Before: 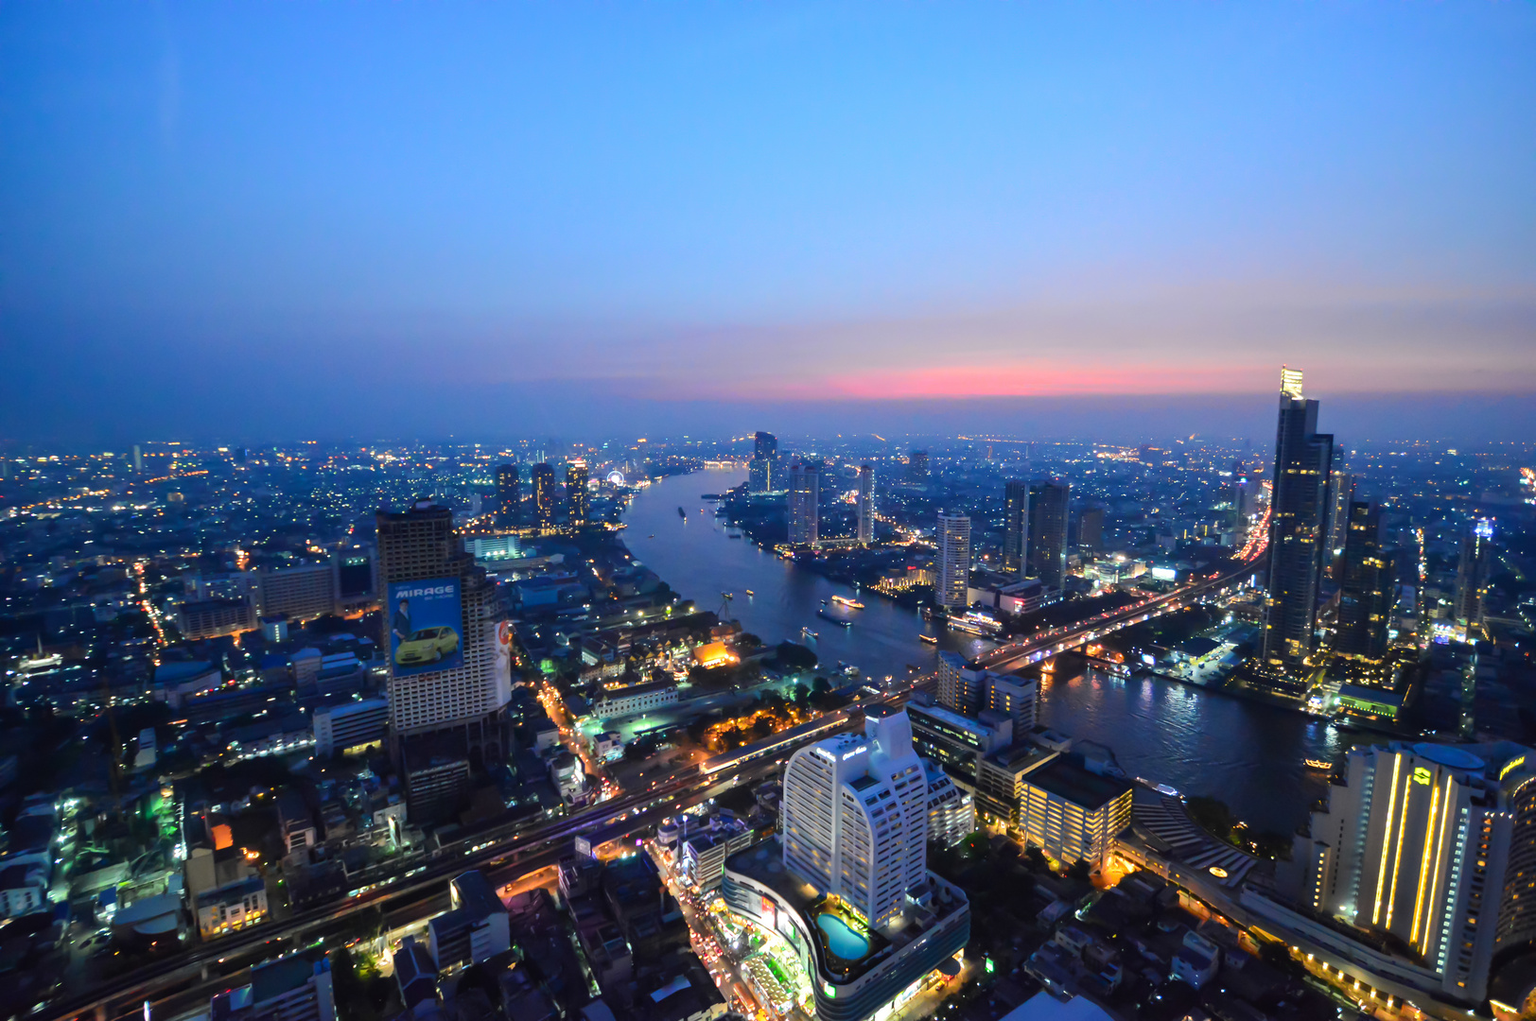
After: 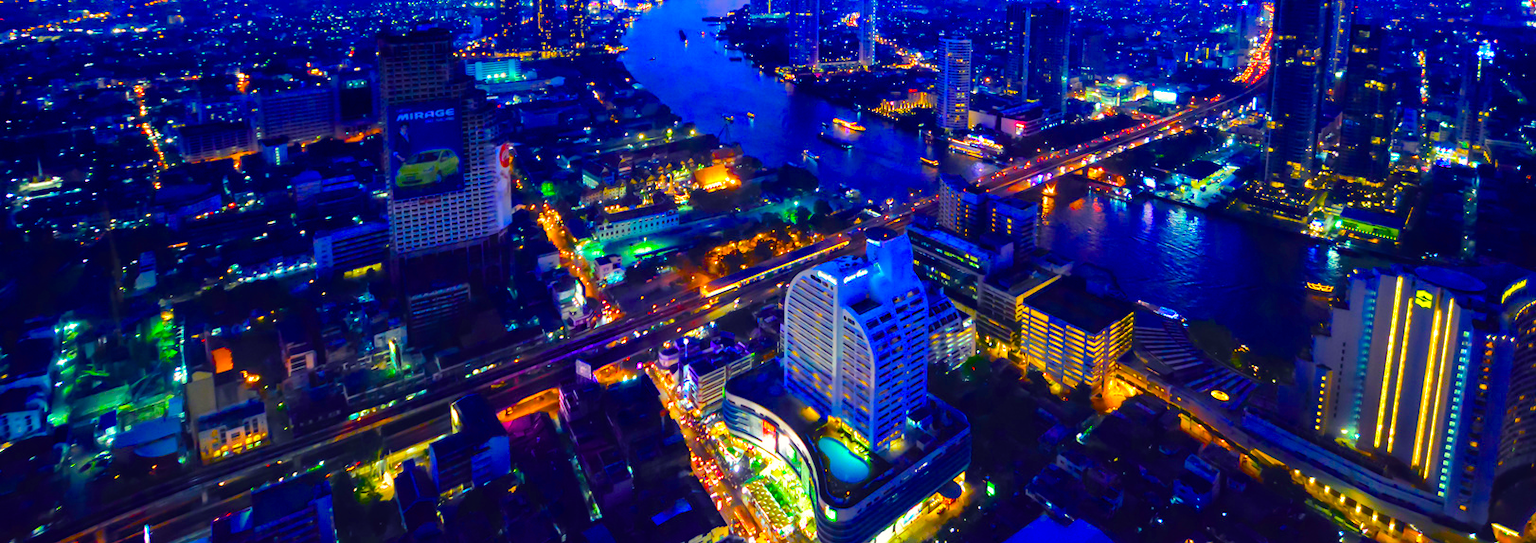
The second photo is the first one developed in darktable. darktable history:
crop and rotate: top 46.799%, right 0.085%
color correction: highlights a* 0.632, highlights b* 2.84, saturation 1.07
color balance rgb: shadows lift › luminance -28.779%, shadows lift › chroma 14.844%, shadows lift › hue 269.96°, global offset › luminance 0.471%, linear chroma grading › shadows 16.631%, linear chroma grading › highlights 60.507%, linear chroma grading › global chroma 49.944%, perceptual saturation grading › global saturation 34.665%, perceptual saturation grading › highlights -29.966%, perceptual saturation grading › shadows 34.735%
velvia: strength 15.45%
